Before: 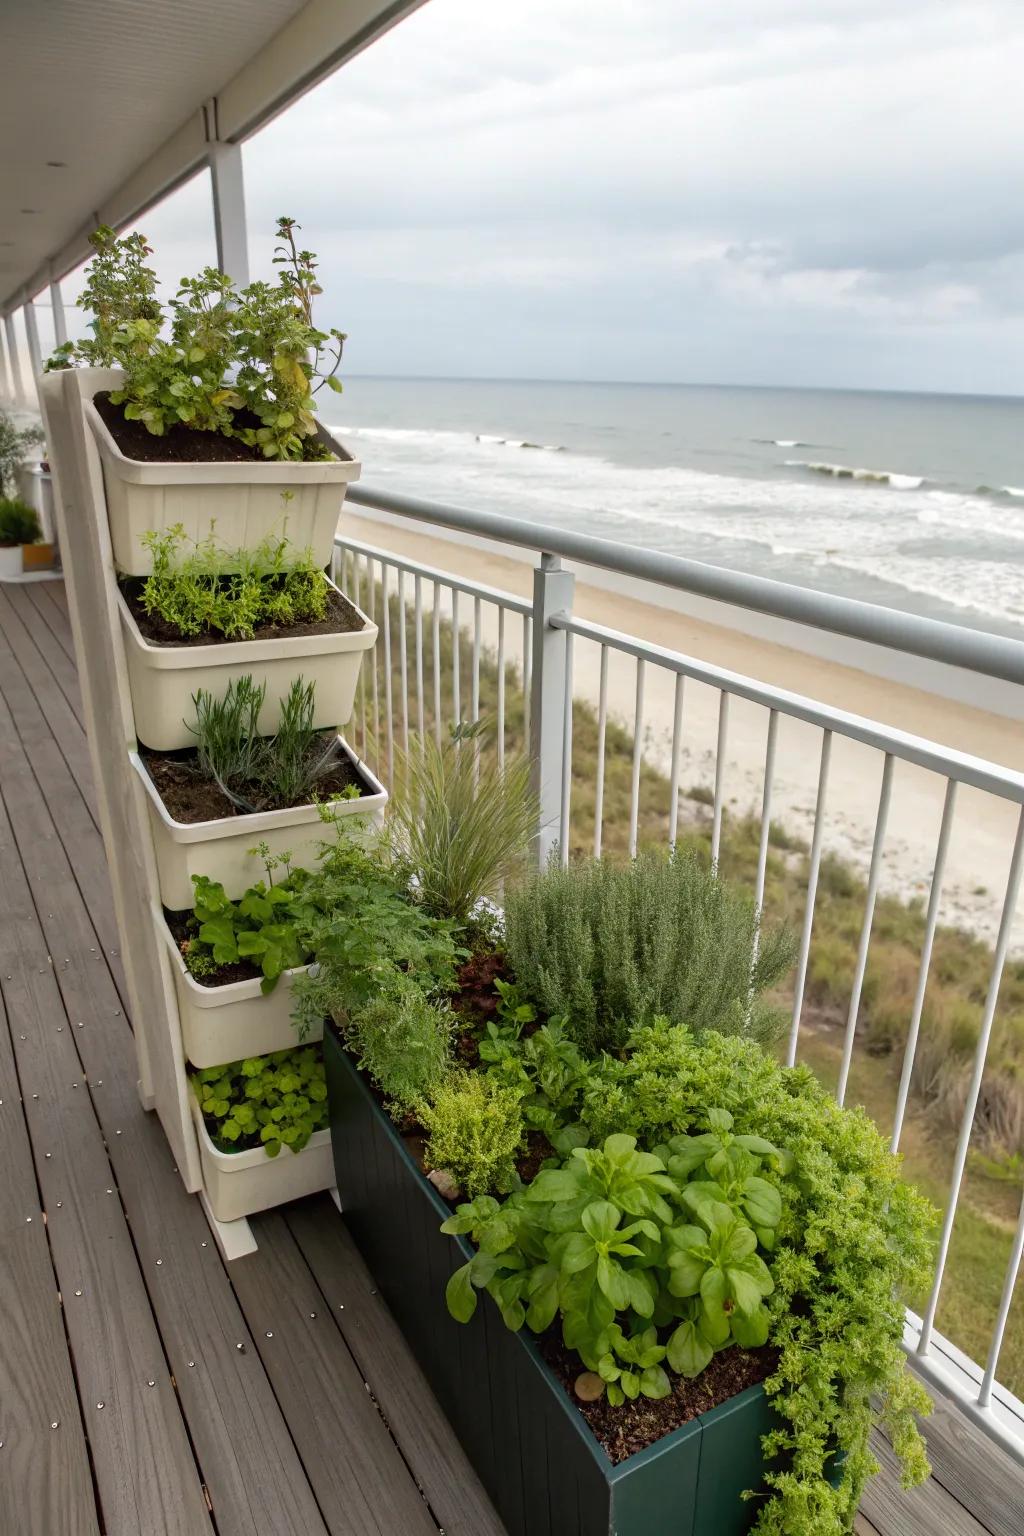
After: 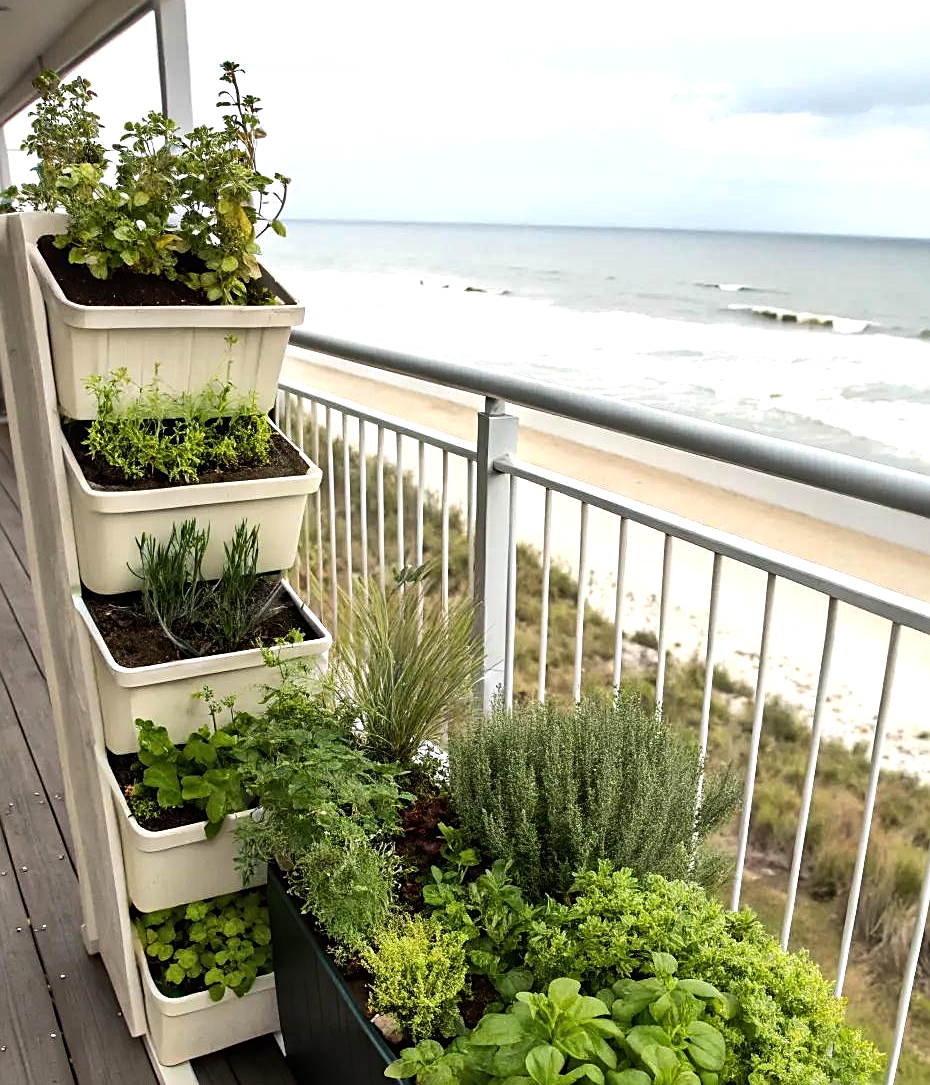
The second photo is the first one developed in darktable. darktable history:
crop: left 5.56%, top 10.182%, right 3.596%, bottom 19.128%
sharpen: on, module defaults
tone equalizer: -8 EV -0.789 EV, -7 EV -0.707 EV, -6 EV -0.636 EV, -5 EV -0.367 EV, -3 EV 0.391 EV, -2 EV 0.6 EV, -1 EV 0.687 EV, +0 EV 0.781 EV, edges refinement/feathering 500, mask exposure compensation -1.57 EV, preserve details no
shadows and highlights: shadows 52.32, highlights -28.71, soften with gaussian
